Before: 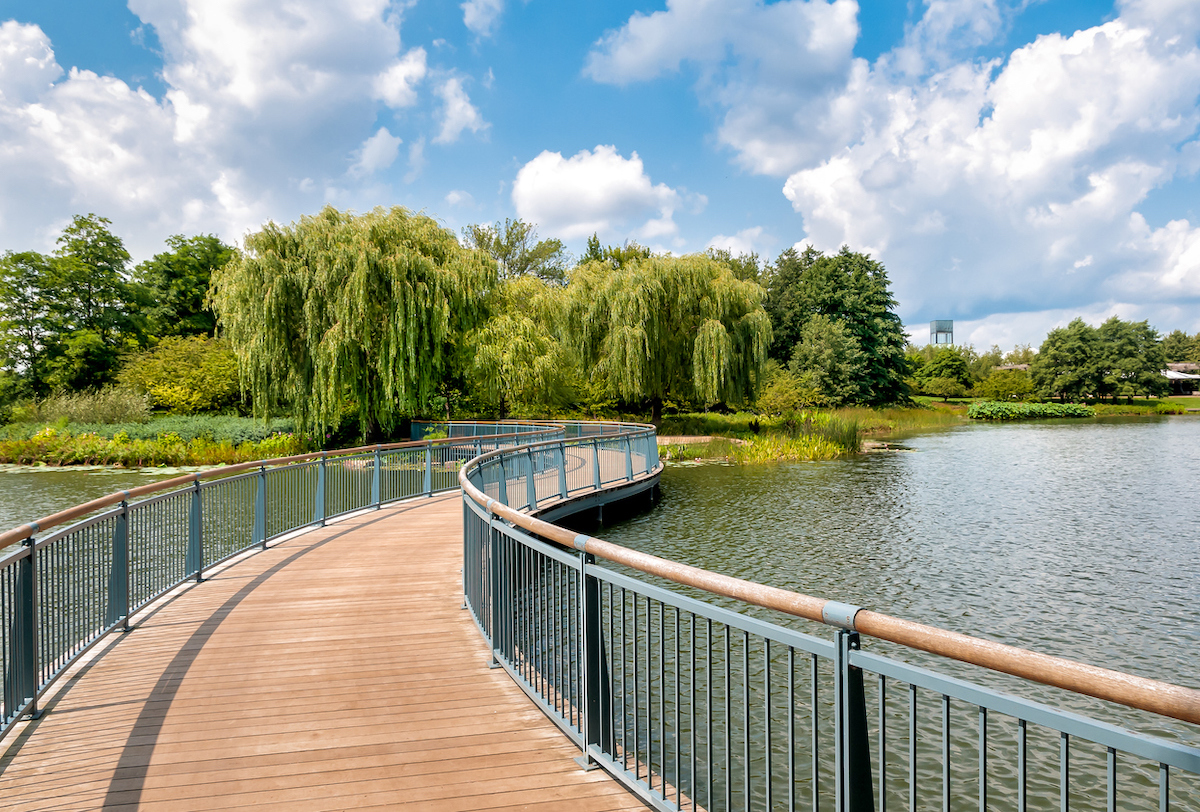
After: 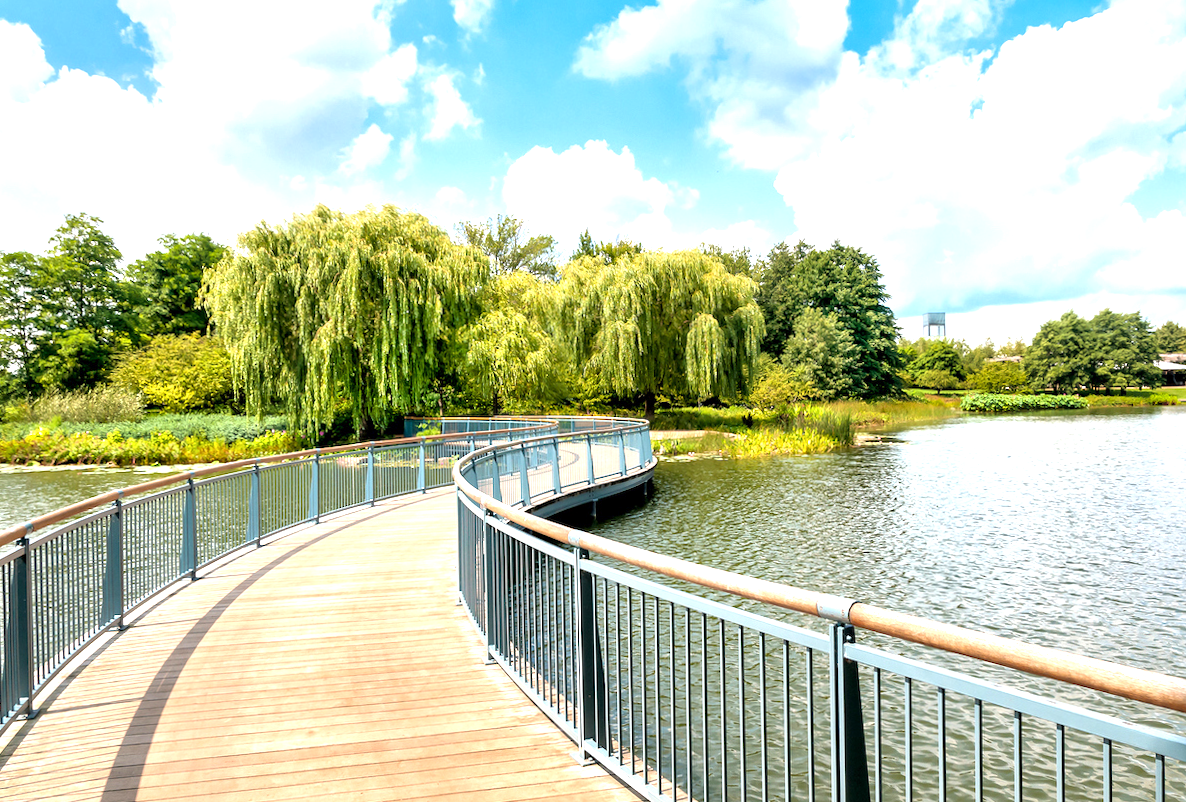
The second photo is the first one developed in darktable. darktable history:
rotate and perspective: rotation -0.45°, automatic cropping original format, crop left 0.008, crop right 0.992, crop top 0.012, crop bottom 0.988
exposure: exposure 1 EV, compensate highlight preservation false
local contrast: mode bilateral grid, contrast 20, coarseness 50, detail 120%, midtone range 0.2
